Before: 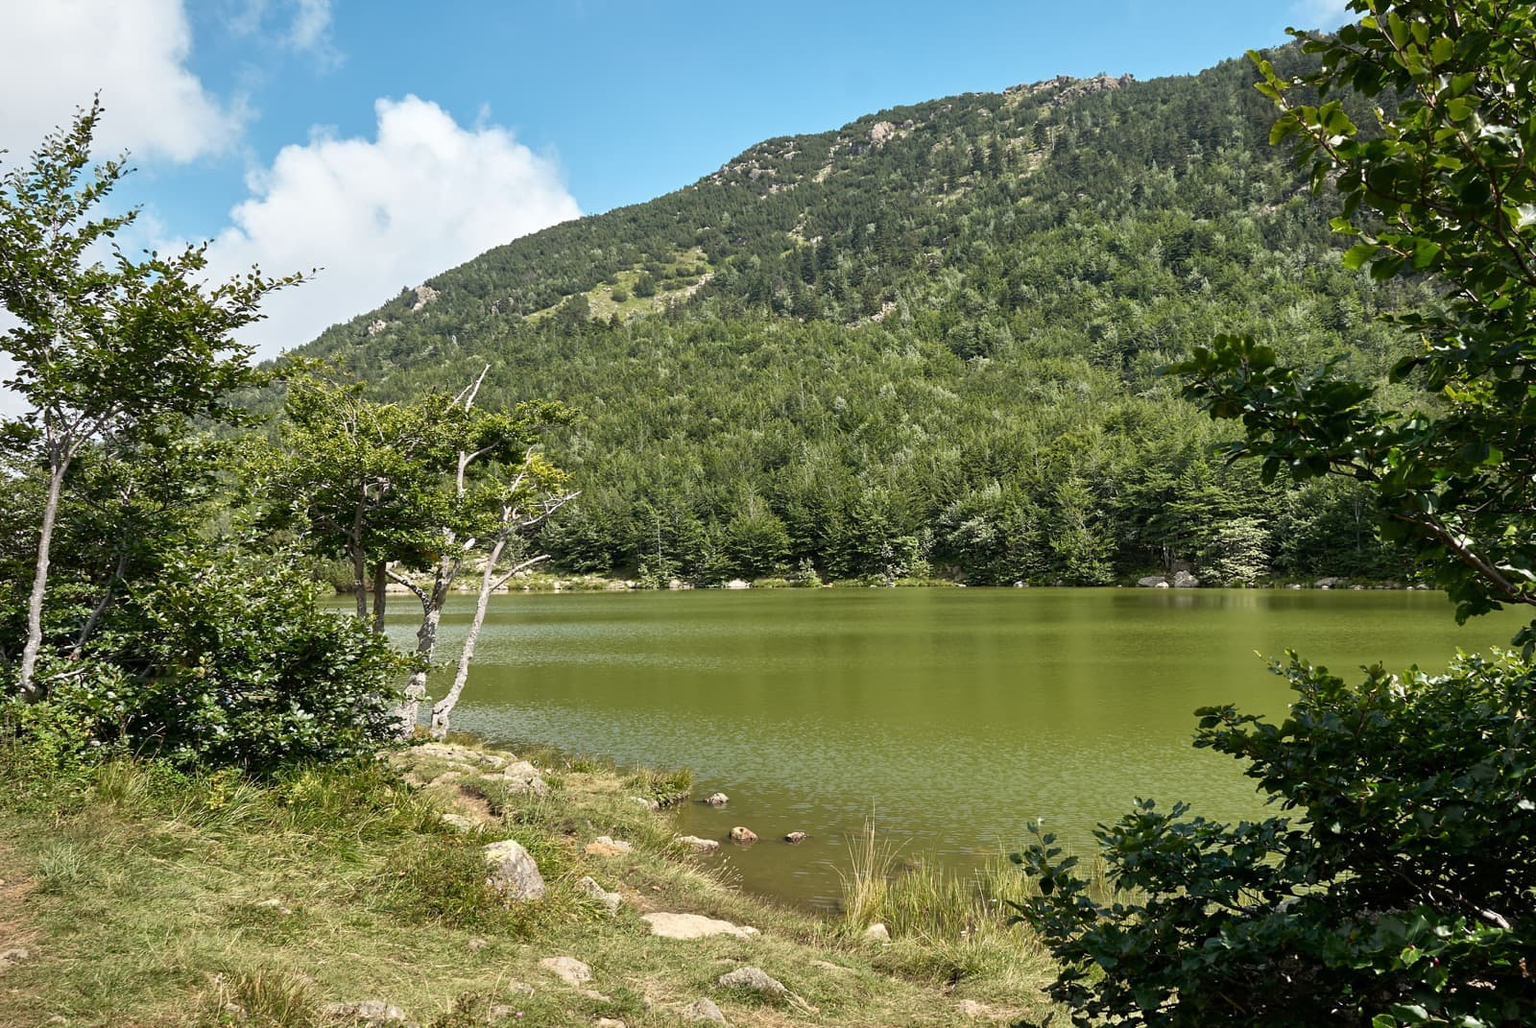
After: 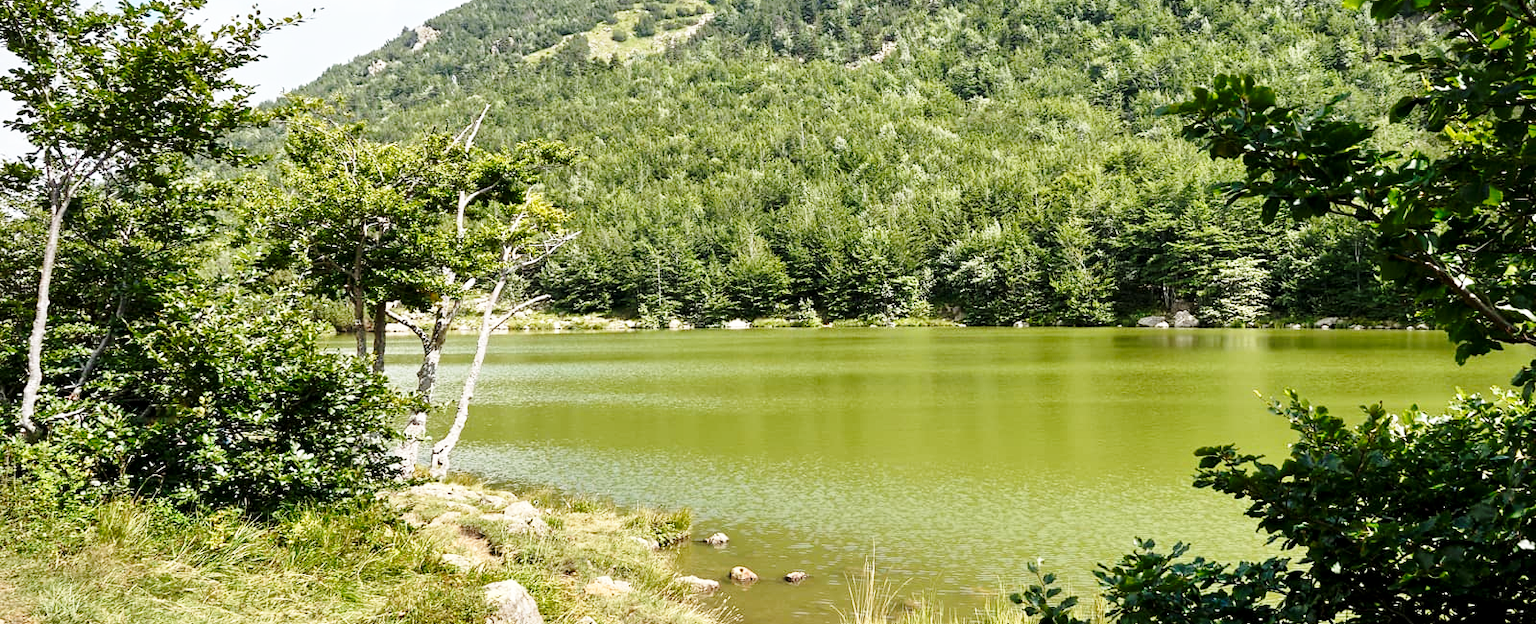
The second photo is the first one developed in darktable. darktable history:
base curve: curves: ch0 [(0, 0) (0.028, 0.03) (0.121, 0.232) (0.46, 0.748) (0.859, 0.968) (1, 1)], preserve colors none
crop and rotate: top 25.357%, bottom 13.942%
exposure: black level correction 0.002, exposure 0.15 EV, compensate highlight preservation false
